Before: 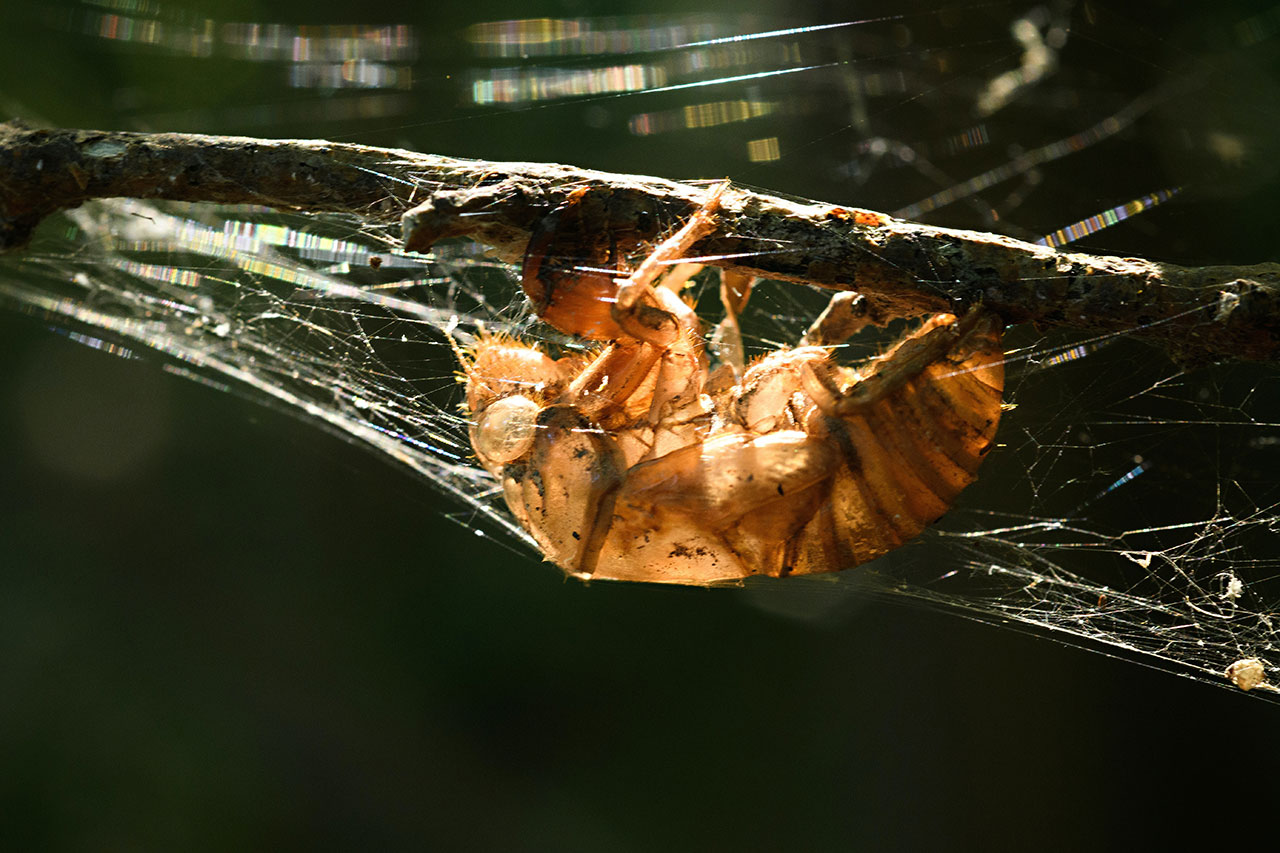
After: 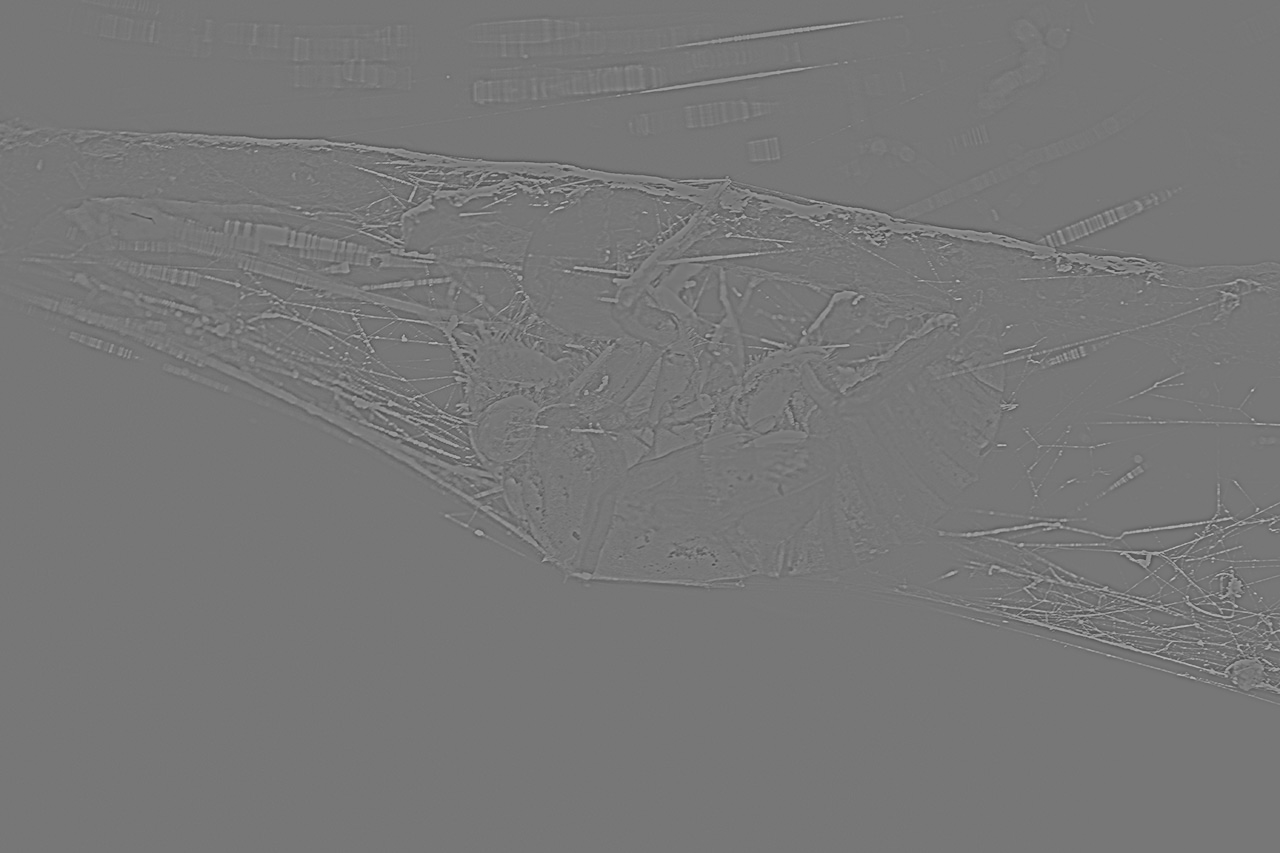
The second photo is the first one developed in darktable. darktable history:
local contrast: on, module defaults
bloom: size 40%
highpass: sharpness 5.84%, contrast boost 8.44%
